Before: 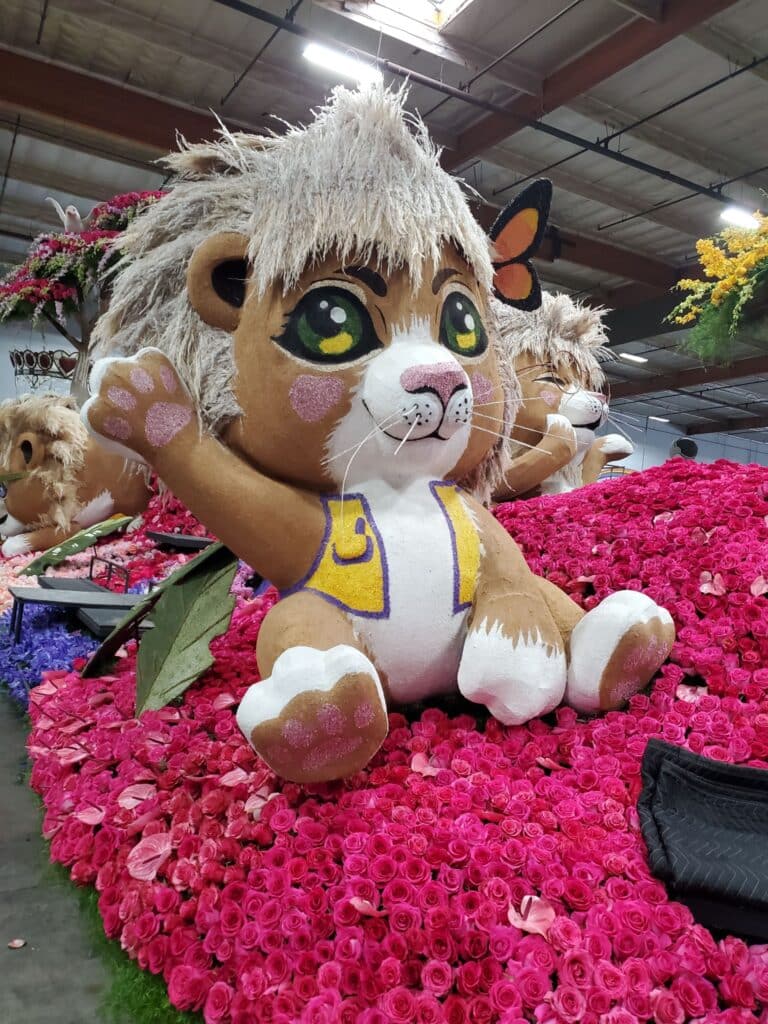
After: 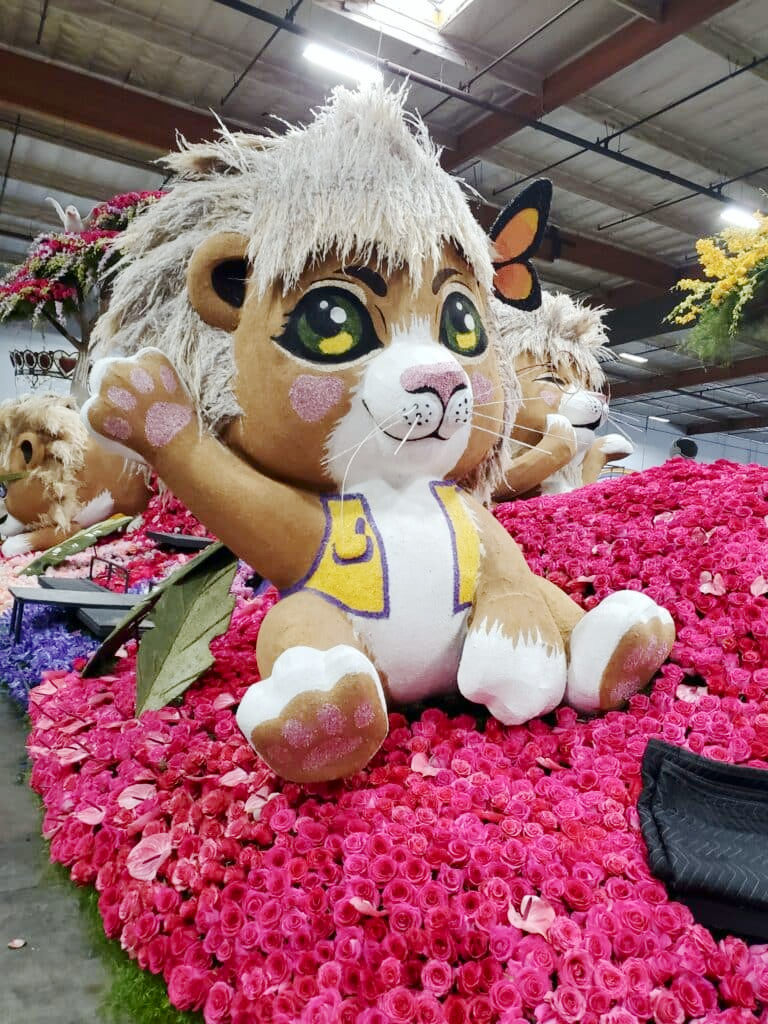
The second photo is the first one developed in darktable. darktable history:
base curve: curves: ch0 [(0, 0) (0.158, 0.273) (0.879, 0.895) (1, 1)], preserve colors none
tone curve: curves: ch0 [(0, 0) (0.227, 0.17) (0.766, 0.774) (1, 1)]; ch1 [(0, 0) (0.114, 0.127) (0.437, 0.452) (0.498, 0.495) (0.579, 0.576) (1, 1)]; ch2 [(0, 0) (0.233, 0.259) (0.493, 0.492) (0.568, 0.579) (1, 1)], color space Lab, independent channels, preserve colors none
